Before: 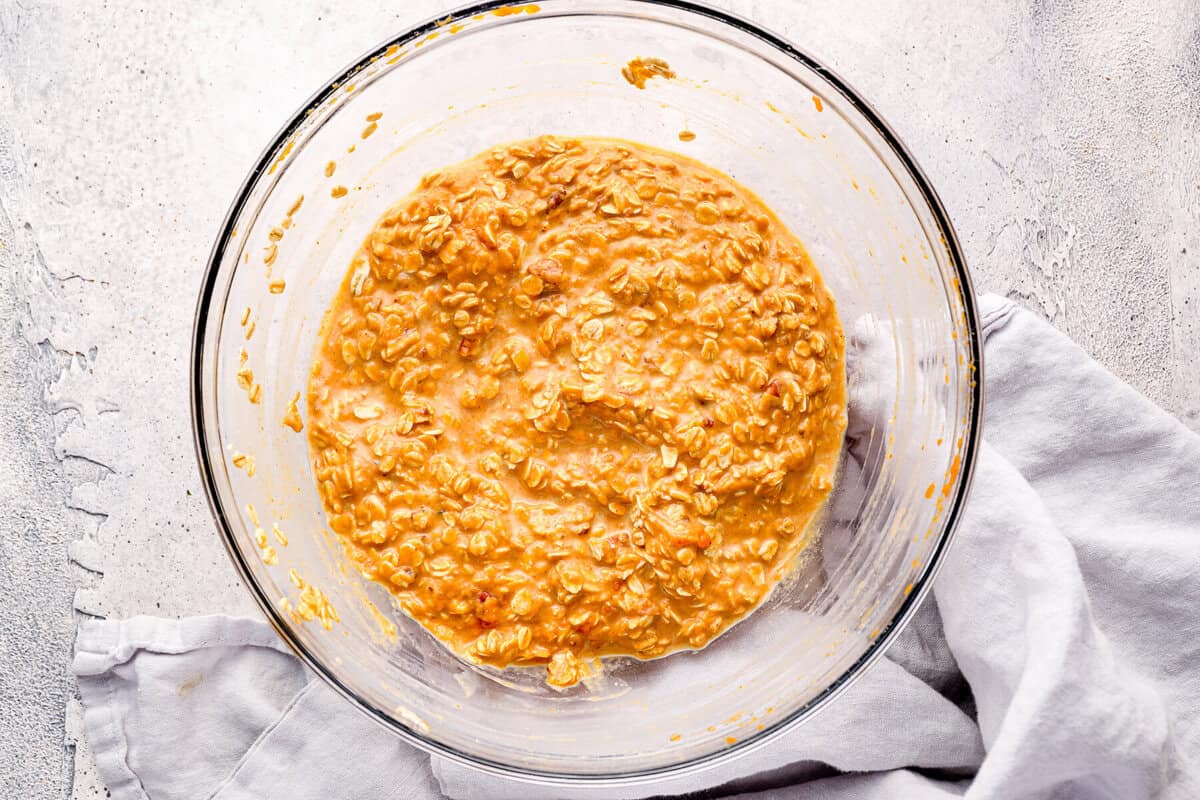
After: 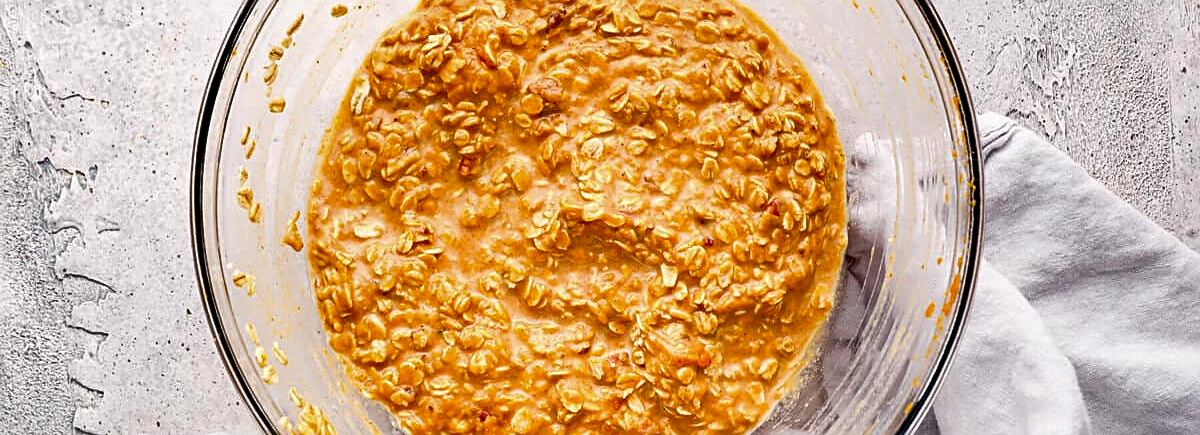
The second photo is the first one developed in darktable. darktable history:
shadows and highlights: soften with gaussian
crop and rotate: top 22.708%, bottom 22.902%
sharpen: on, module defaults
